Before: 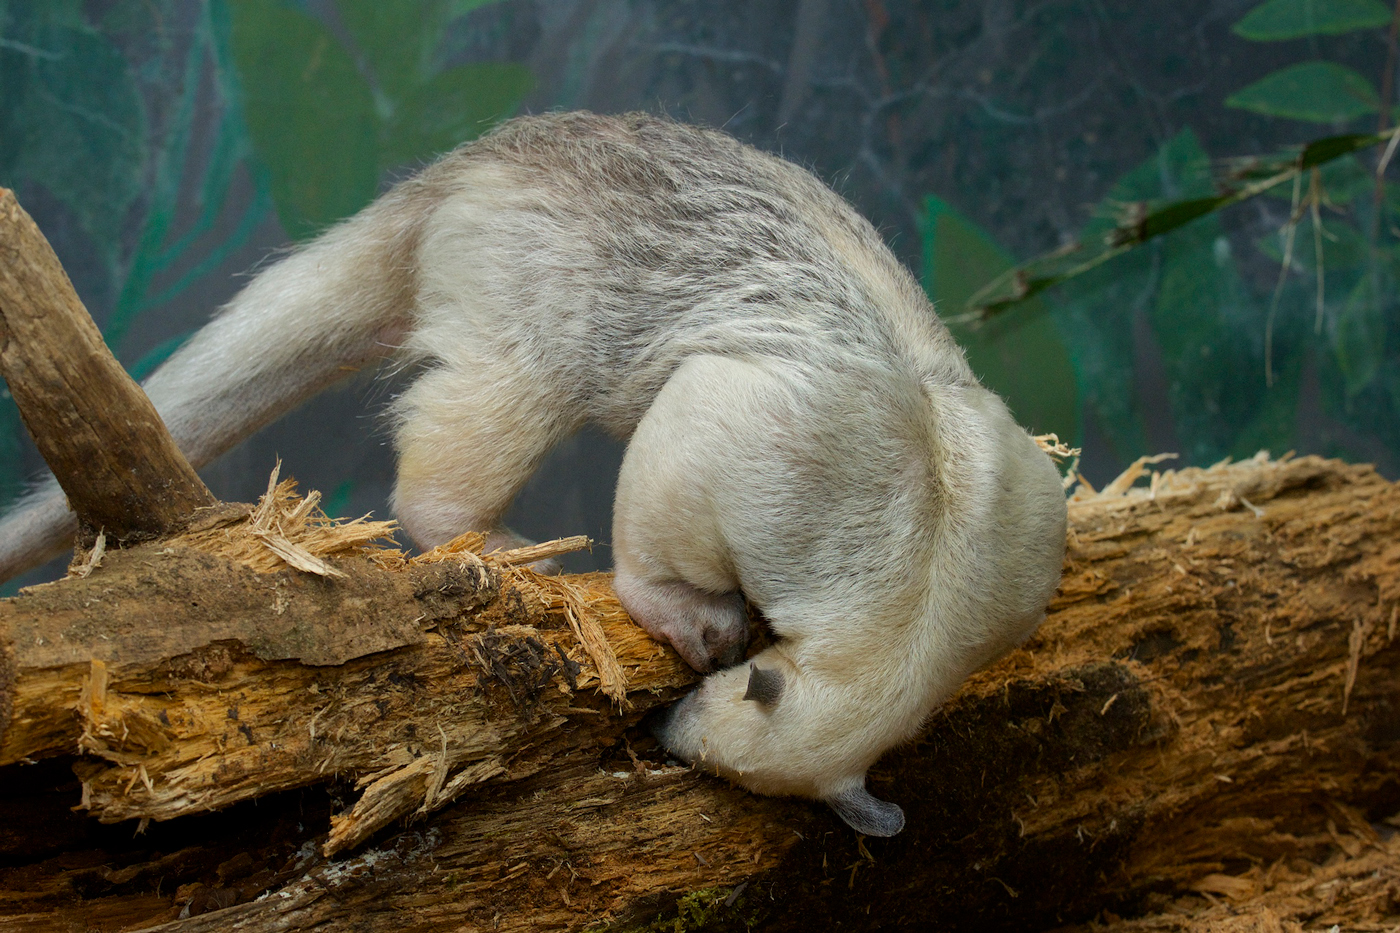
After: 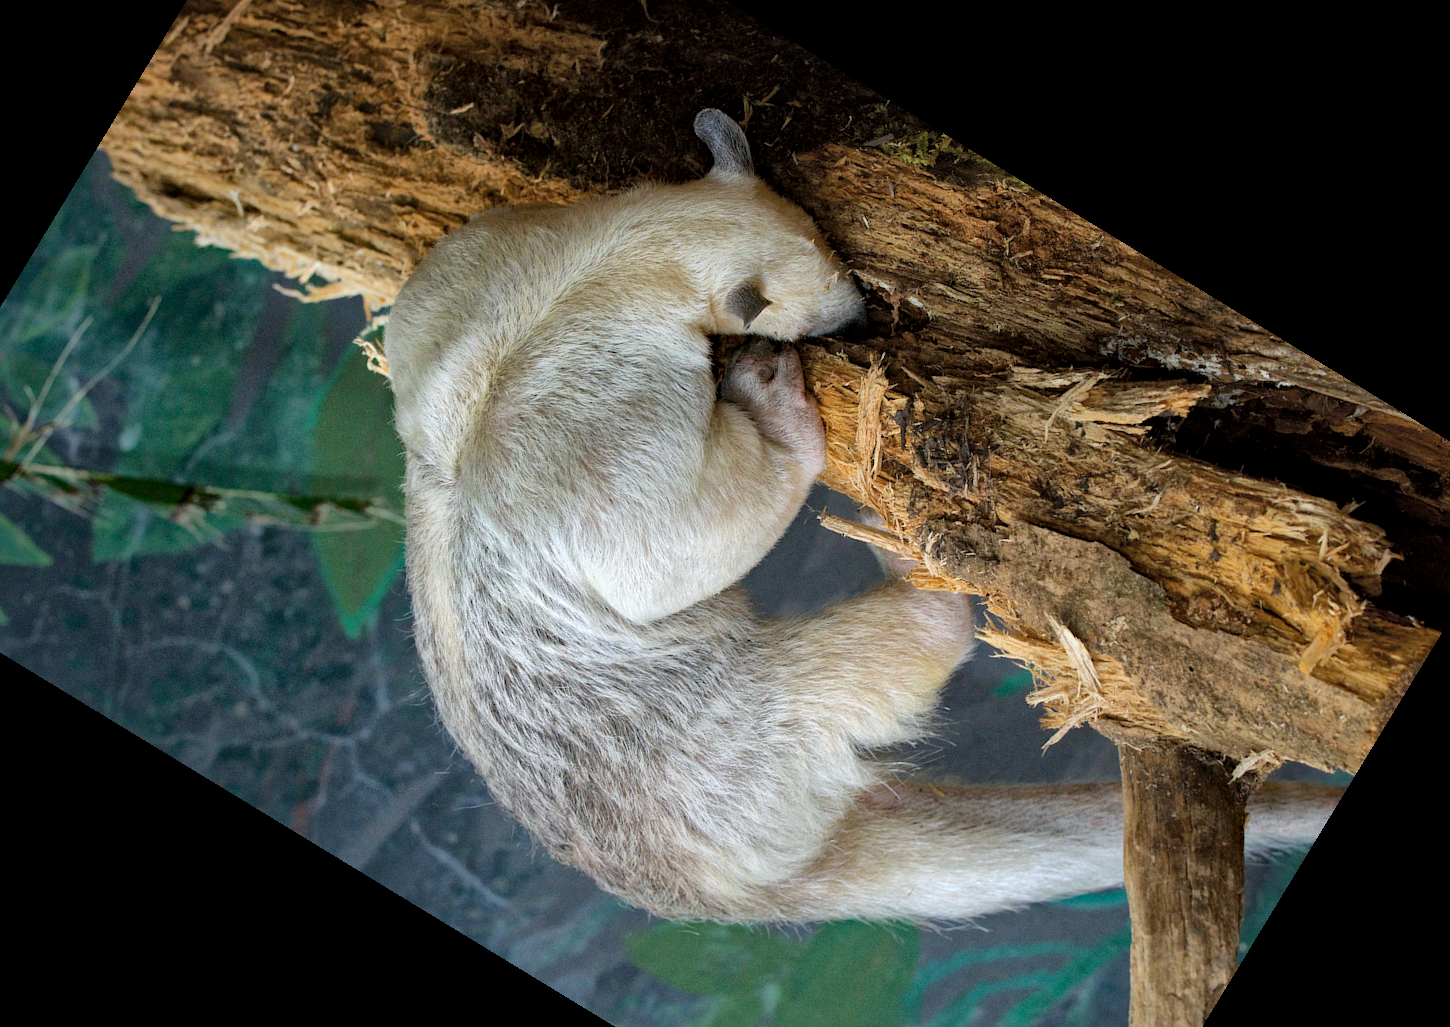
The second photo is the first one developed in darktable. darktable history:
crop and rotate: angle 148.68°, left 9.111%, top 15.603%, right 4.588%, bottom 17.041%
exposure: compensate highlight preservation false
global tonemap: drago (1, 100), detail 1
haze removal: strength 0.29, distance 0.25, compatibility mode true, adaptive false
color calibration: illuminant as shot in camera, x 0.358, y 0.373, temperature 4628.91 K
